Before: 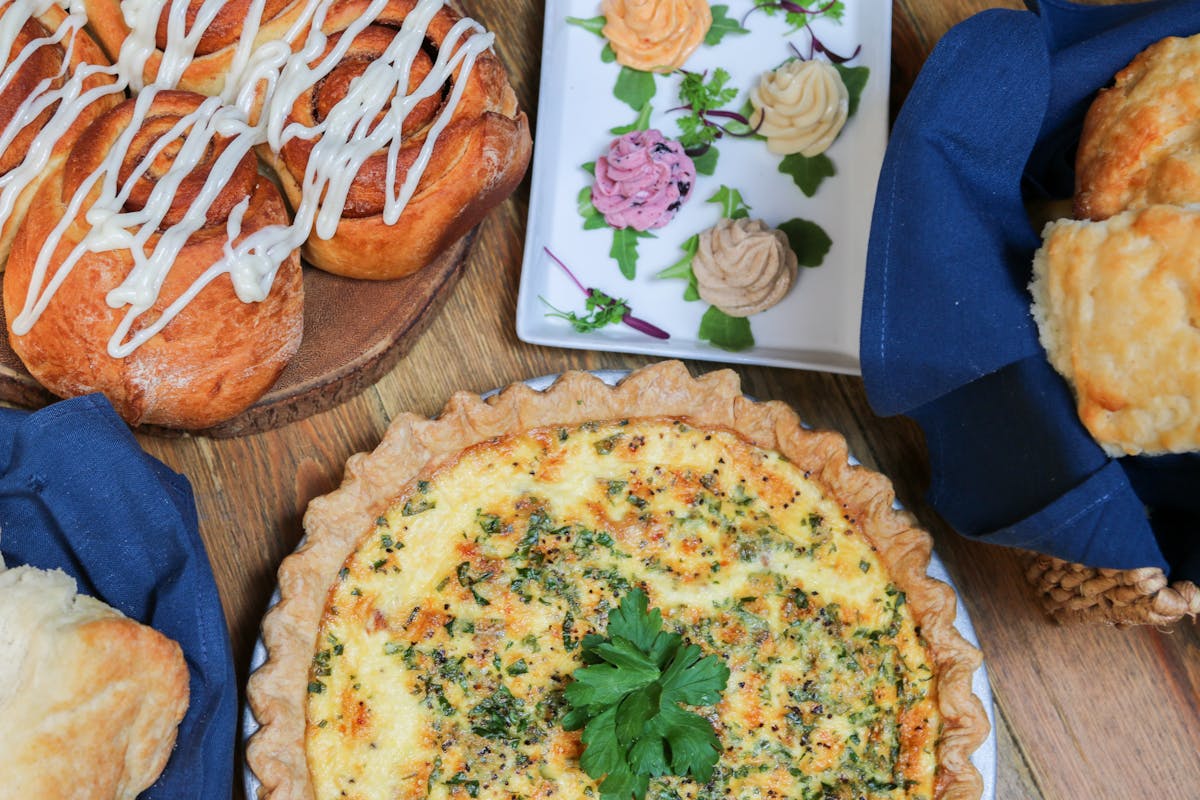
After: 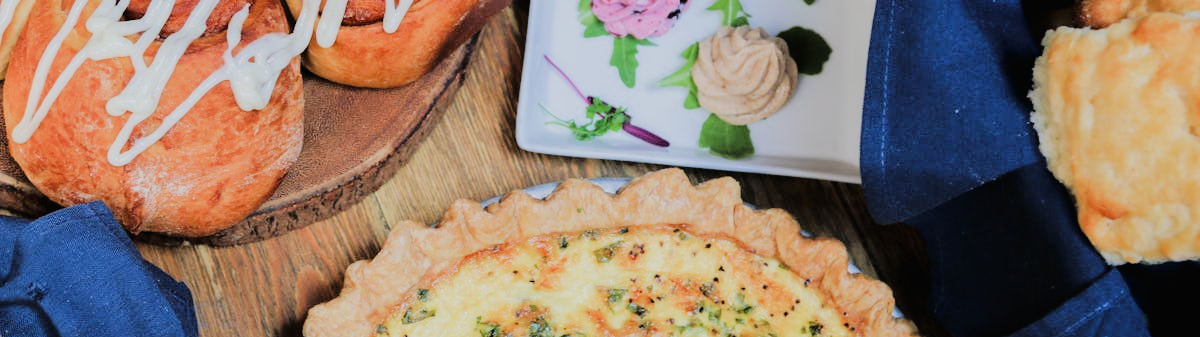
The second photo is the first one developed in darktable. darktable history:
crop and rotate: top 24.002%, bottom 33.841%
exposure: compensate exposure bias true, compensate highlight preservation false
filmic rgb: black relative exposure -7.65 EV, white relative exposure 4.56 EV, hardness 3.61, contrast 0.995, add noise in highlights 0.001, preserve chrominance max RGB, color science v3 (2019), use custom middle-gray values true, iterations of high-quality reconstruction 0, contrast in highlights soft
tone curve: curves: ch0 [(0, 0.01) (0.058, 0.039) (0.159, 0.117) (0.282, 0.327) (0.45, 0.534) (0.676, 0.751) (0.89, 0.919) (1, 1)]; ch1 [(0, 0) (0.094, 0.081) (0.285, 0.299) (0.385, 0.403) (0.447, 0.455) (0.495, 0.496) (0.544, 0.552) (0.589, 0.612) (0.722, 0.728) (1, 1)]; ch2 [(0, 0) (0.257, 0.217) (0.43, 0.421) (0.498, 0.507) (0.531, 0.544) (0.56, 0.579) (0.625, 0.642) (1, 1)], color space Lab, linked channels, preserve colors none
